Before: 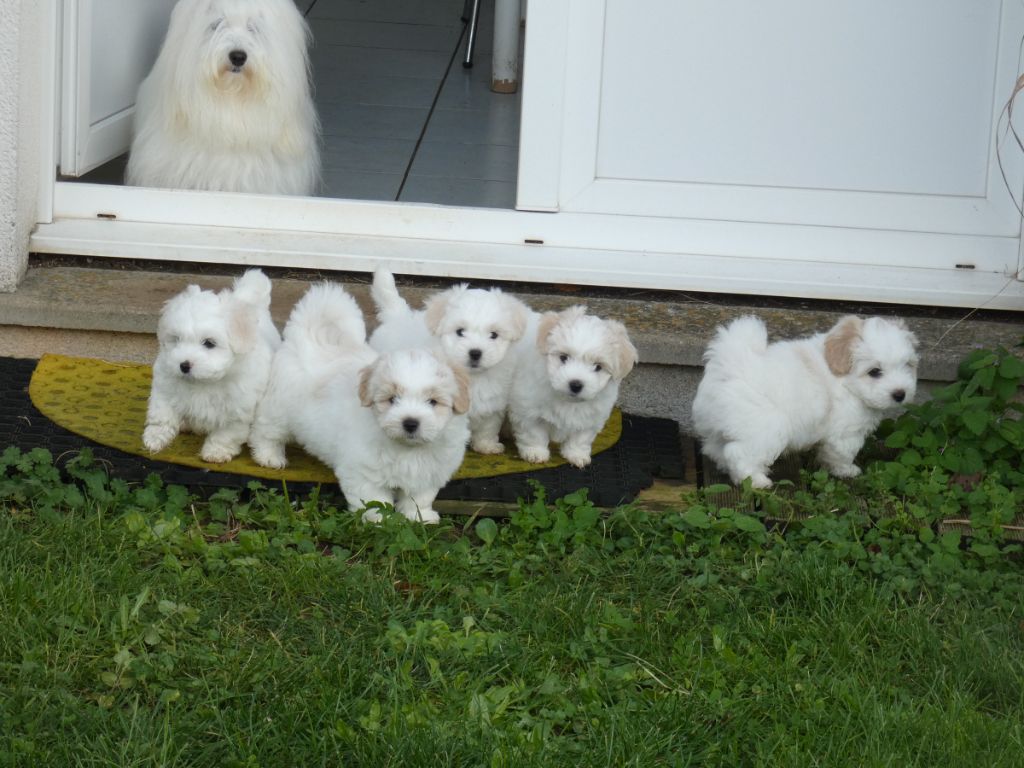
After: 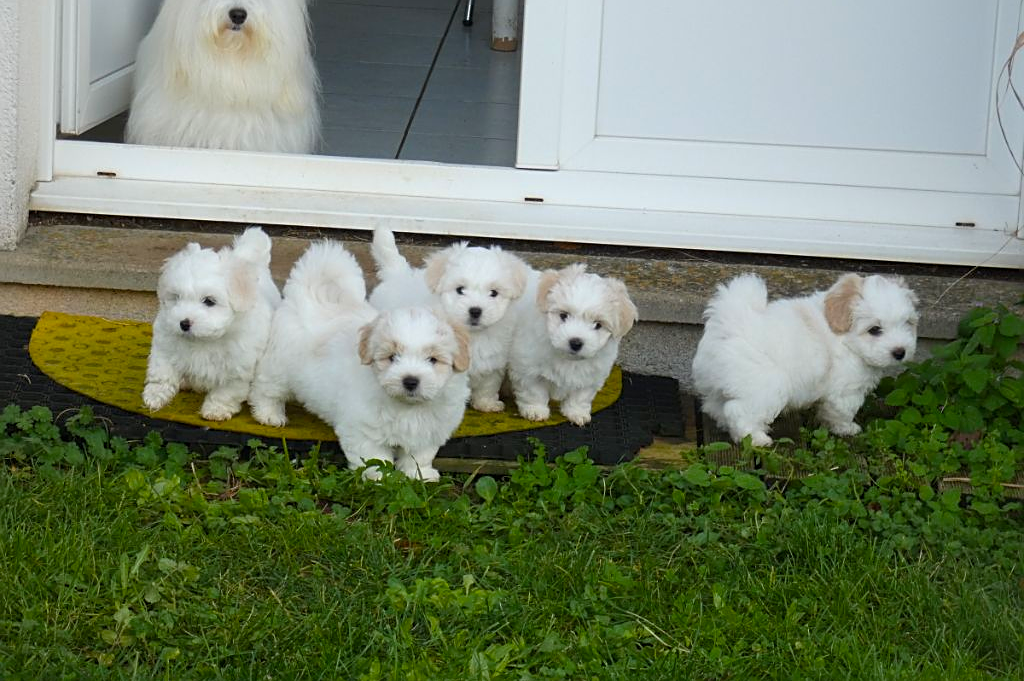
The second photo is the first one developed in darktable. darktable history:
crop and rotate: top 5.508%, bottom 5.779%
sharpen: on, module defaults
color balance rgb: shadows lift › hue 86.77°, perceptual saturation grading › global saturation 29.471%
